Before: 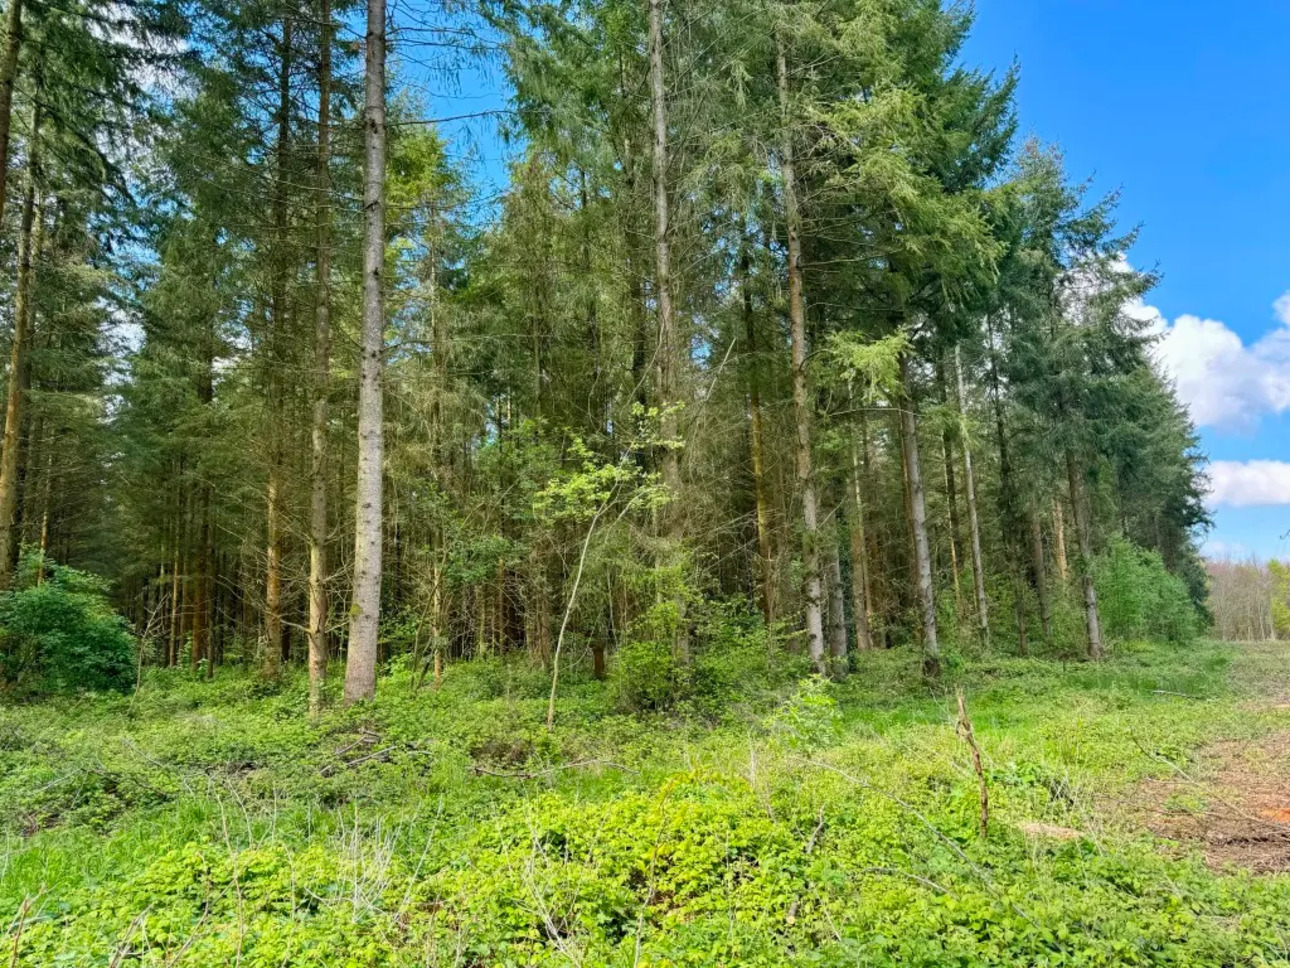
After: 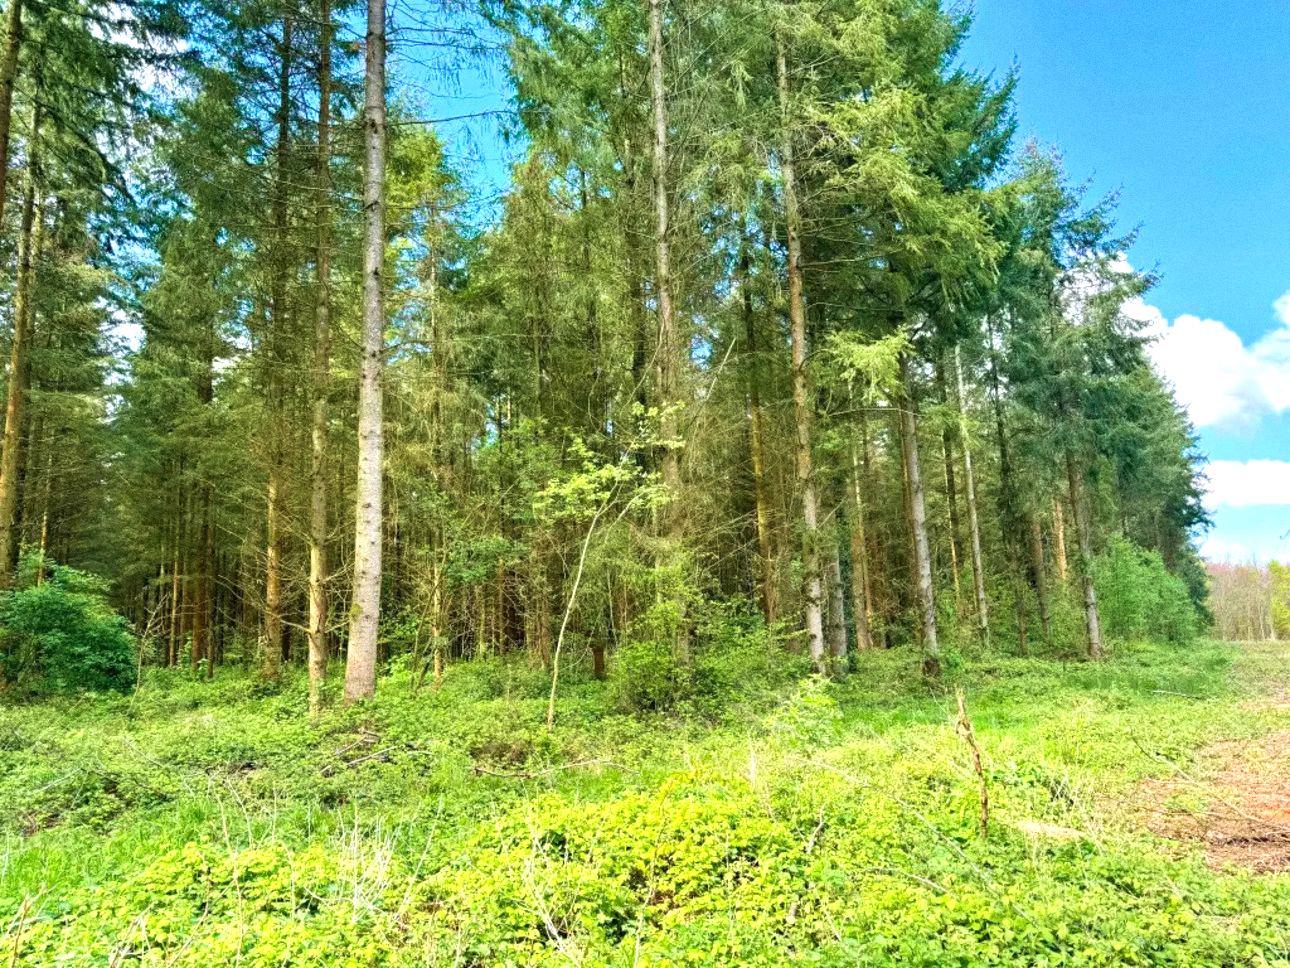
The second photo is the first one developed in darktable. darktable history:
exposure: black level correction 0, exposure 0.7 EV, compensate exposure bias true, compensate highlight preservation false
velvia: strength 39.63%
grain: coarseness 0.09 ISO
